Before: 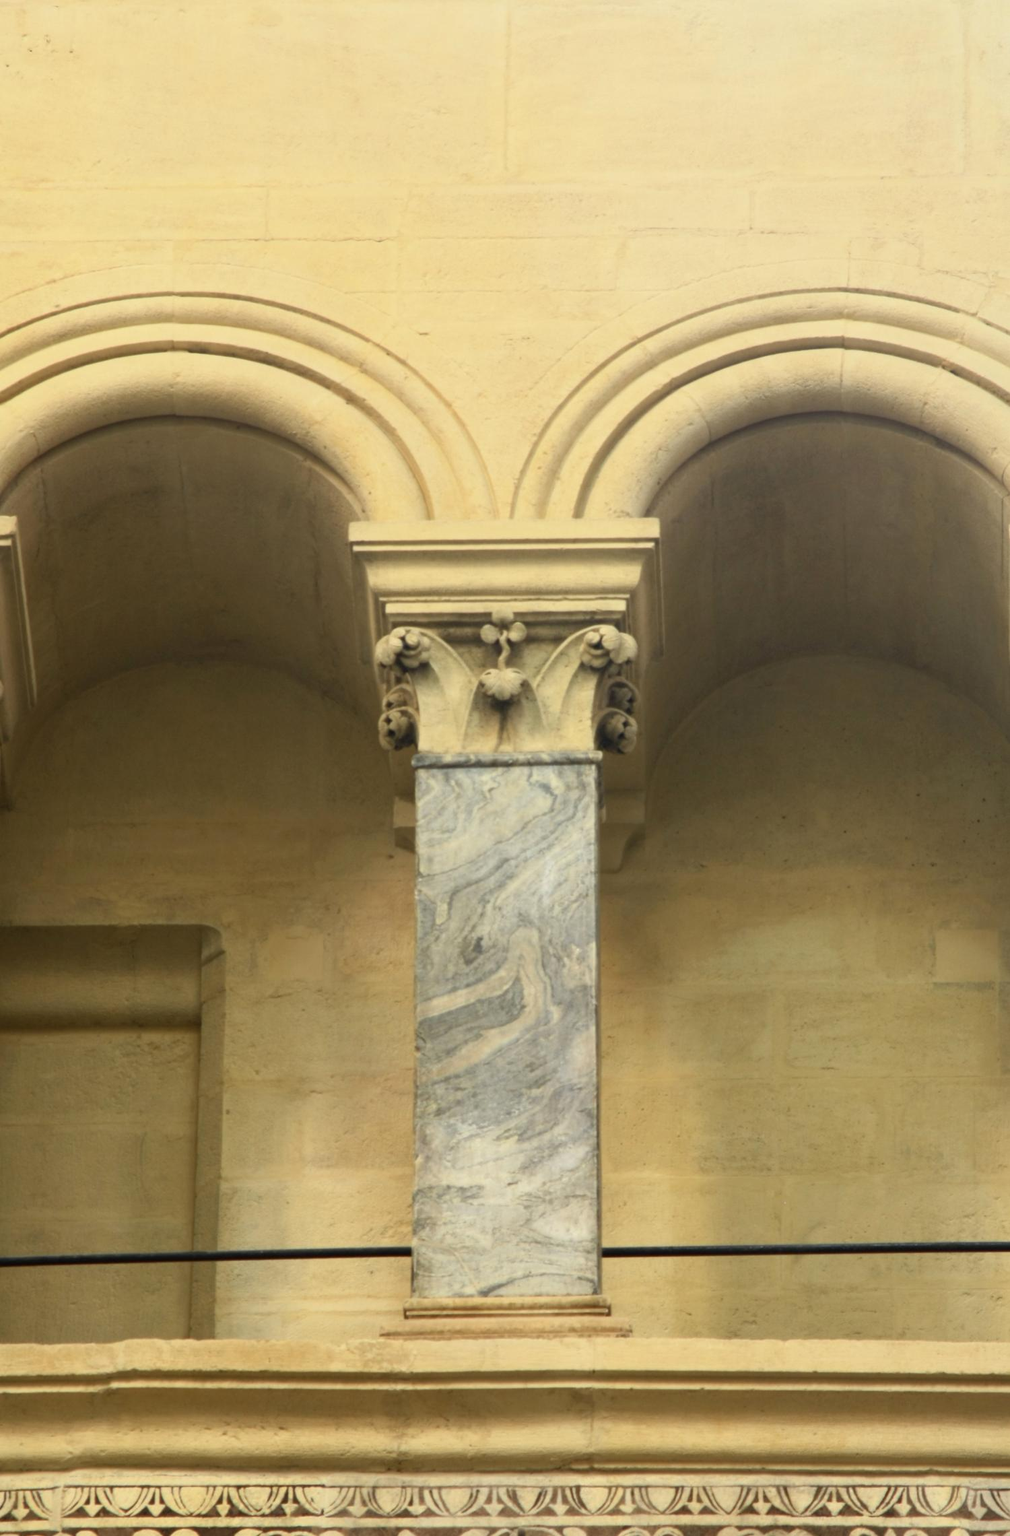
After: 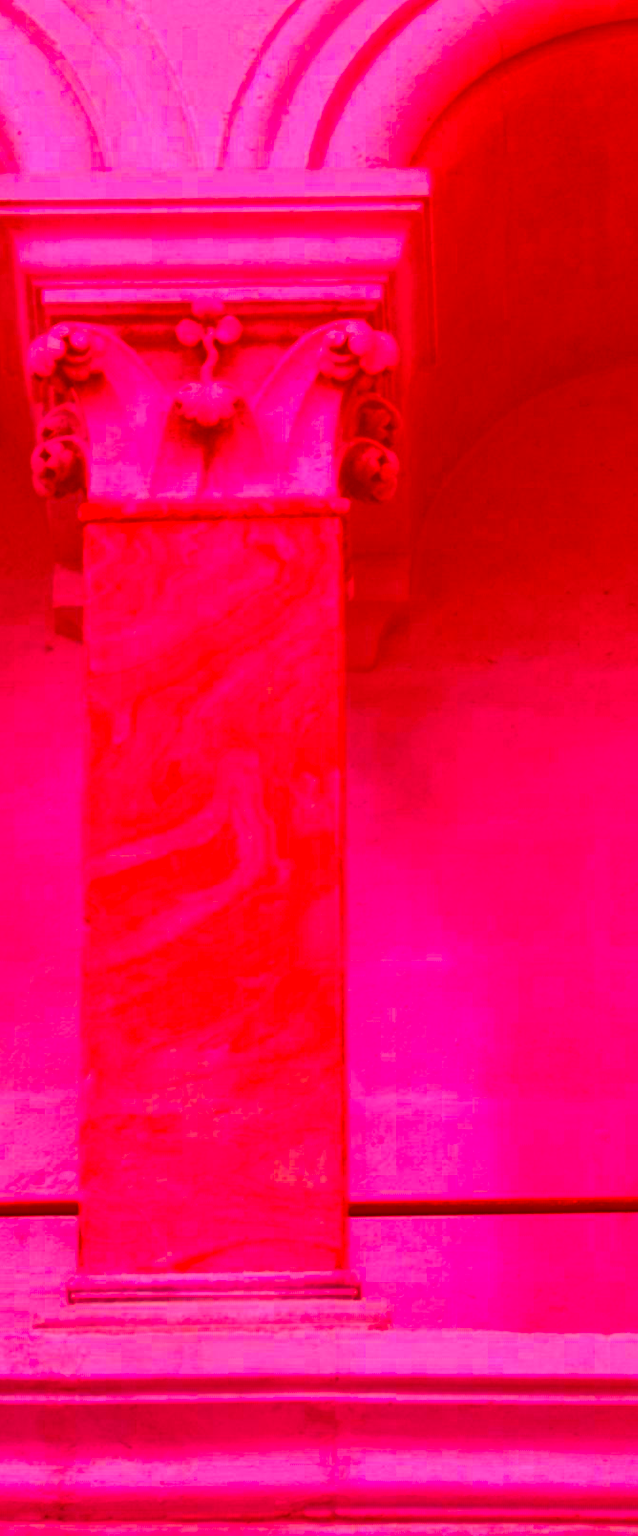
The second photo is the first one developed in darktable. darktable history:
color correction: highlights a* -38.9, highlights b* -39.68, shadows a* -39.83, shadows b* -39.71, saturation -2.94
crop: left 35.313%, top 26.022%, right 20.042%, bottom 3.41%
tone curve: curves: ch0 [(0.122, 0.111) (1, 1)], color space Lab, independent channels, preserve colors none
